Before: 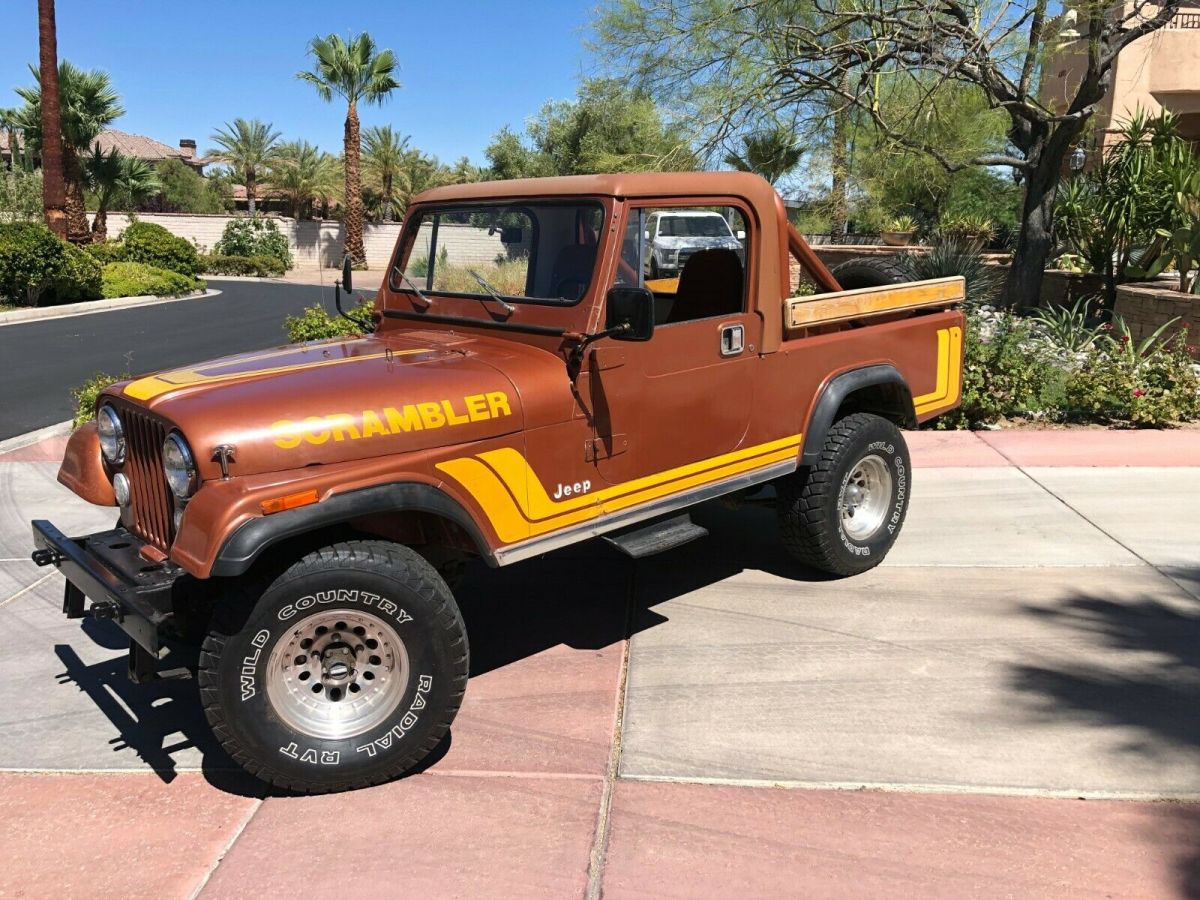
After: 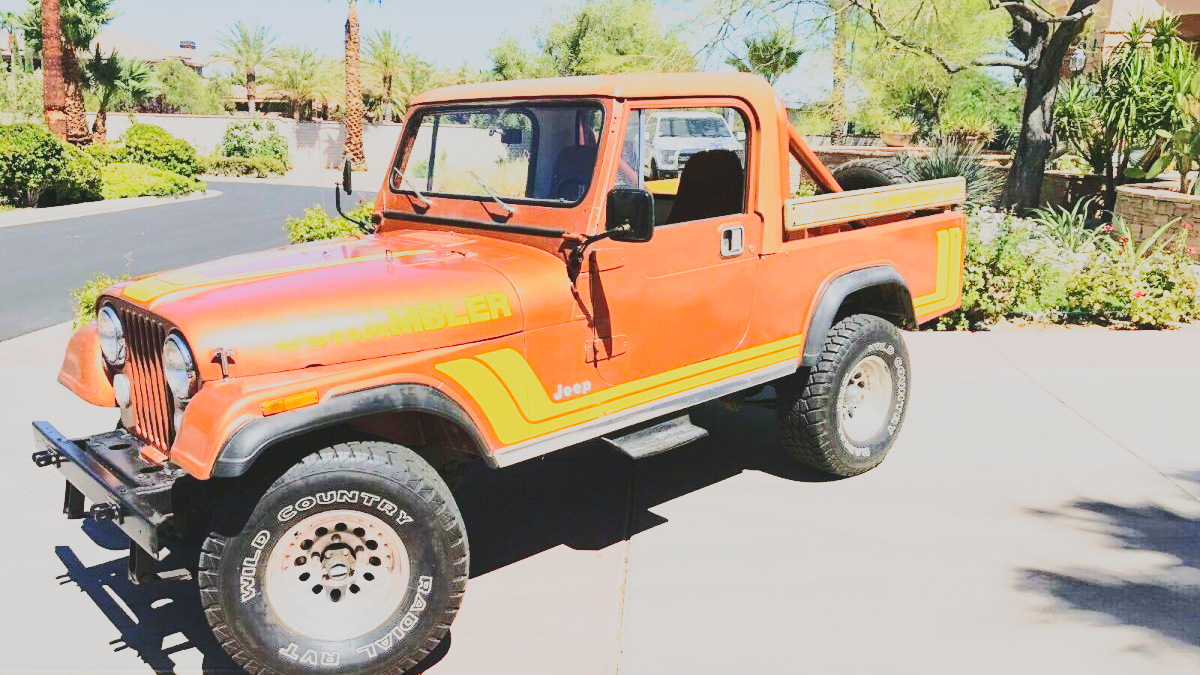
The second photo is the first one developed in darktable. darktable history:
exposure: black level correction 0, exposure 1.102 EV, compensate highlight preservation false
base curve: curves: ch0 [(0, 0) (0.032, 0.037) (0.105, 0.228) (0.435, 0.76) (0.856, 0.983) (1, 1)], preserve colors none
crop: top 11.01%, bottom 13.931%
contrast brightness saturation: contrast -0.283
local contrast: highlights 104%, shadows 101%, detail 119%, midtone range 0.2
tone curve: curves: ch0 [(0, 0) (0.003, 0.015) (0.011, 0.019) (0.025, 0.025) (0.044, 0.039) (0.069, 0.053) (0.1, 0.076) (0.136, 0.107) (0.177, 0.143) (0.224, 0.19) (0.277, 0.253) (0.335, 0.32) (0.399, 0.412) (0.468, 0.524) (0.543, 0.668) (0.623, 0.717) (0.709, 0.769) (0.801, 0.82) (0.898, 0.865) (1, 1)], color space Lab, independent channels, preserve colors none
